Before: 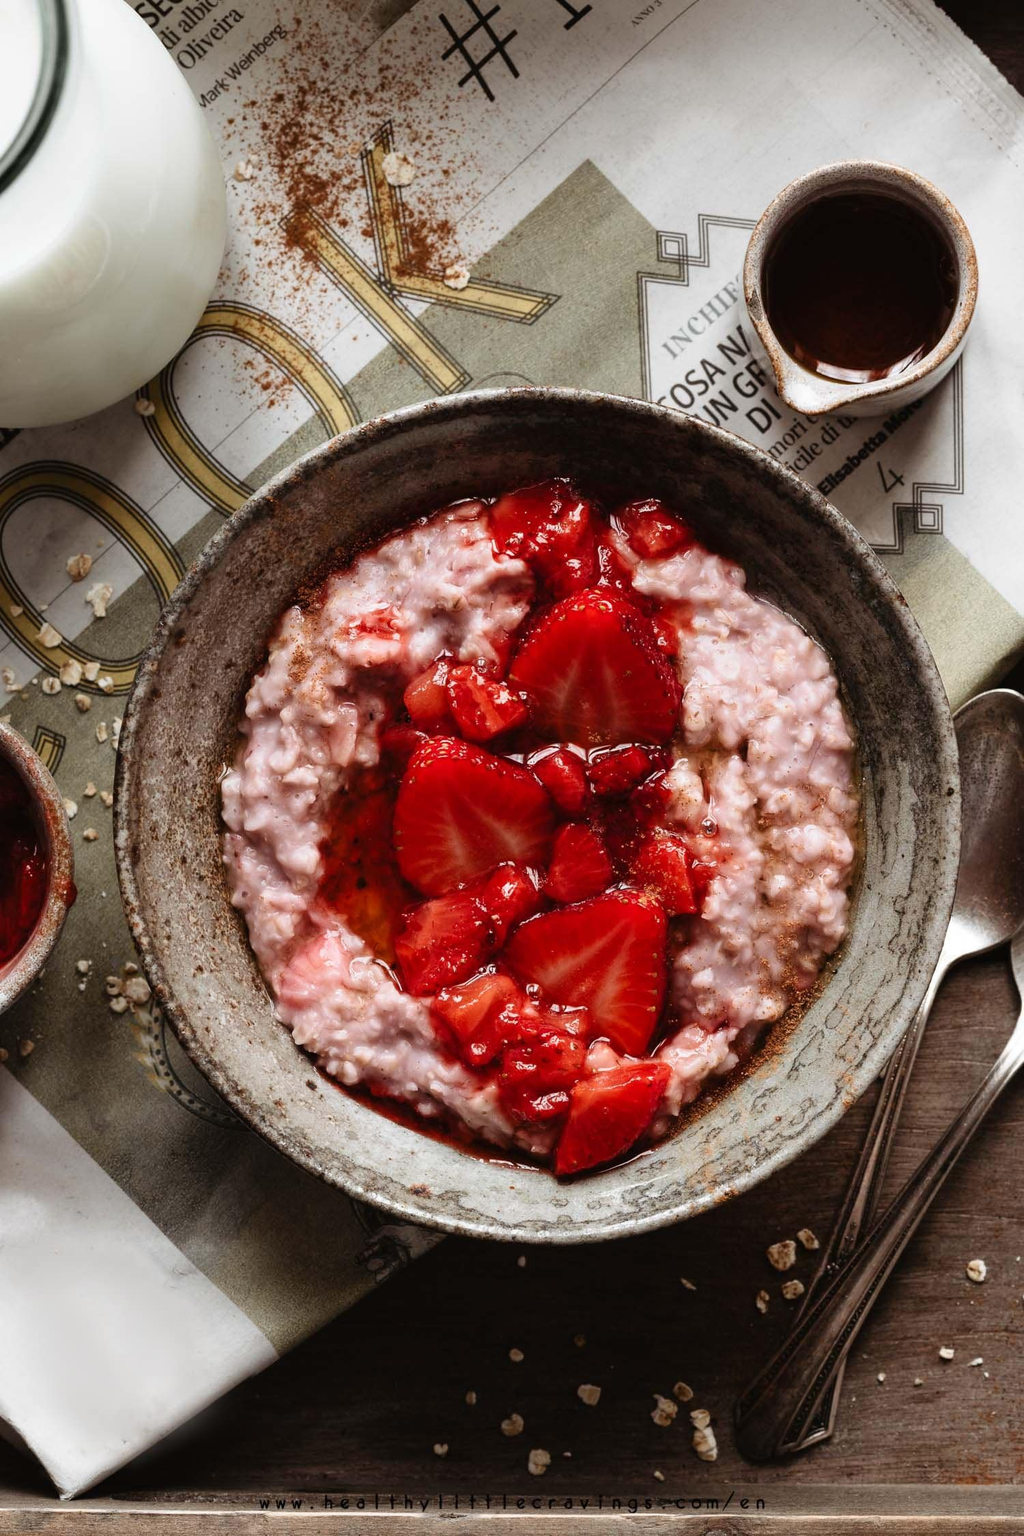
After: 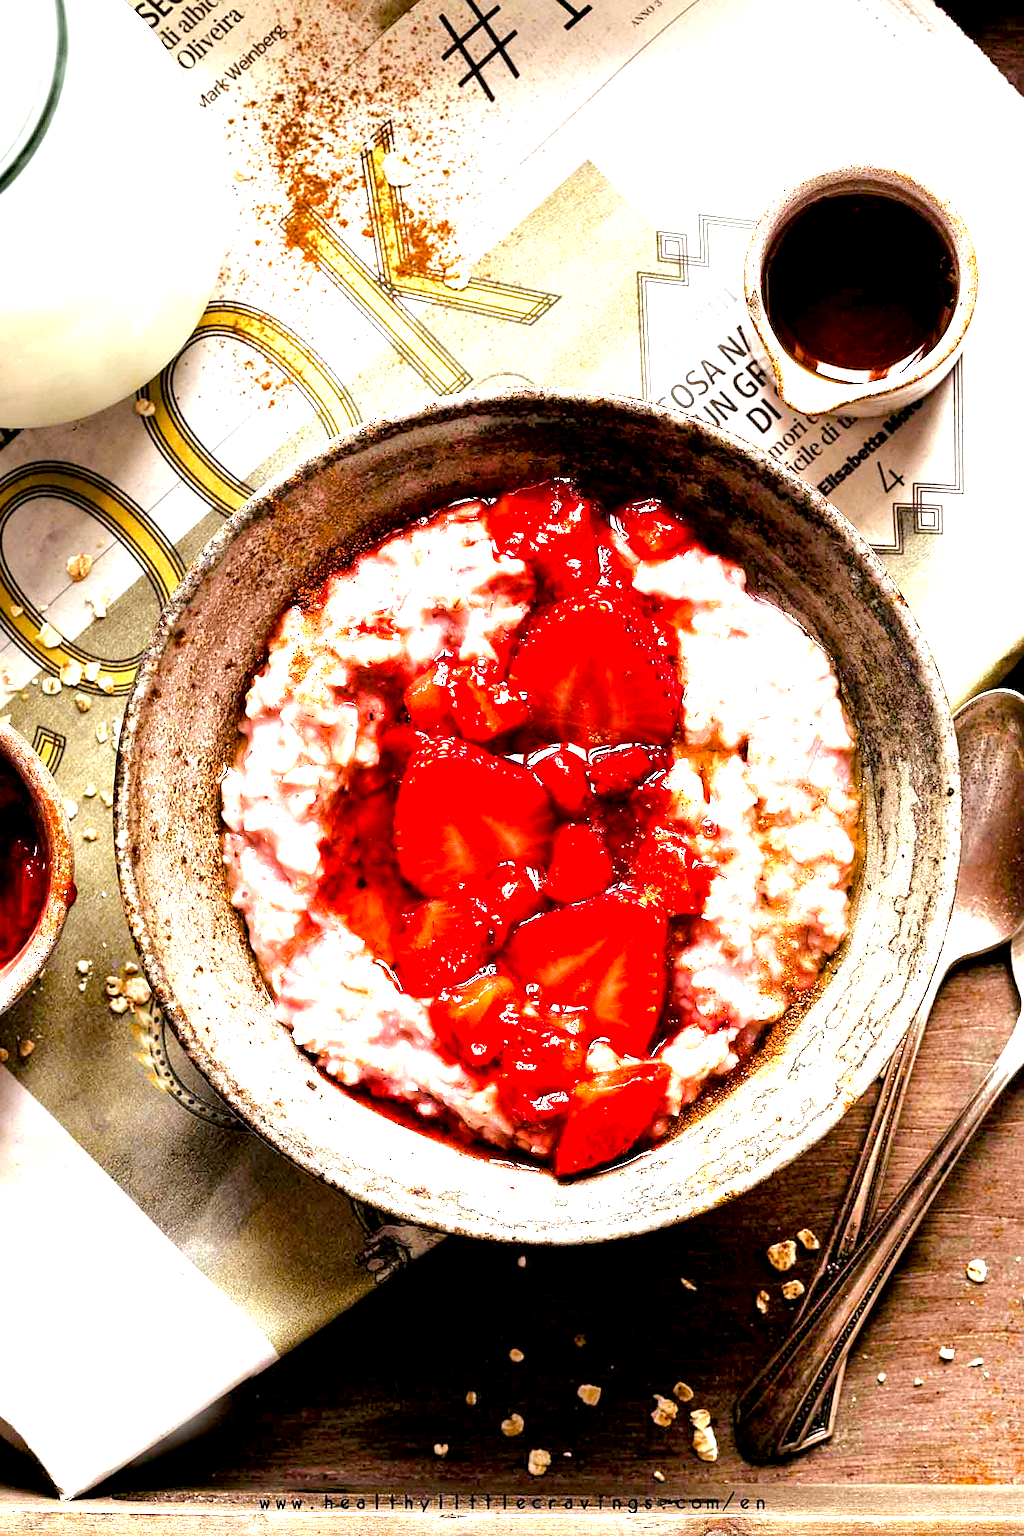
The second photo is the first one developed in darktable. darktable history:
sharpen: on, module defaults
exposure: black level correction 0.005, exposure 2.084 EV, compensate highlight preservation false
color balance rgb: perceptual saturation grading › global saturation 25%, perceptual brilliance grading › mid-tones 10%, perceptual brilliance grading › shadows 15%, global vibrance 20%
